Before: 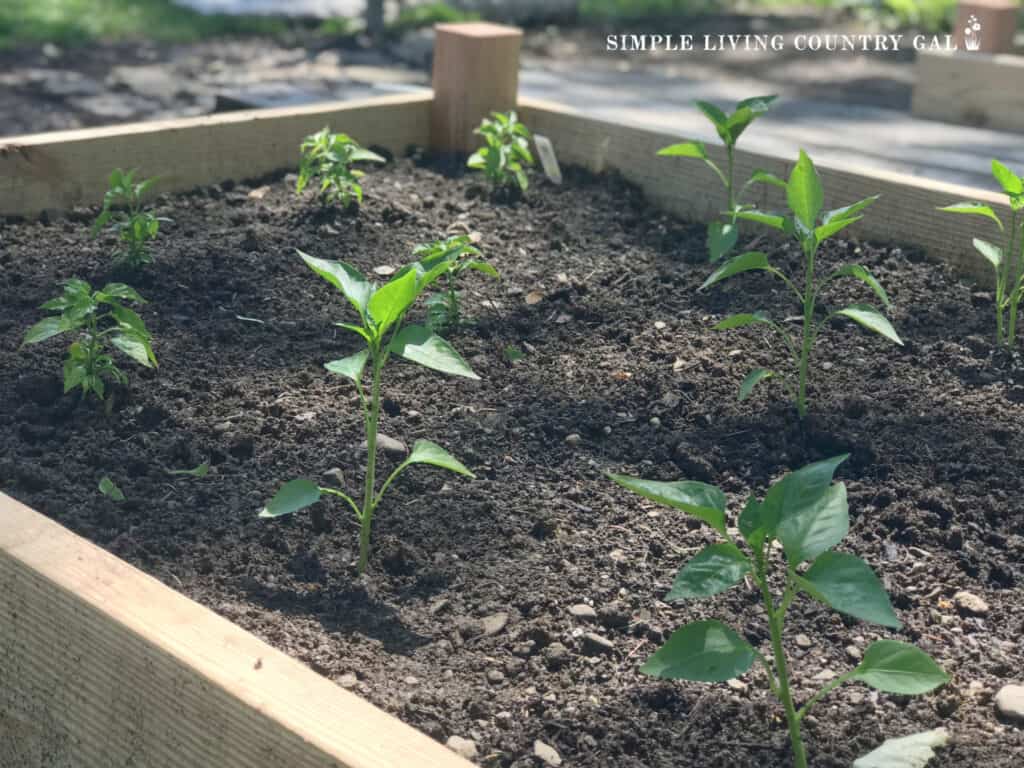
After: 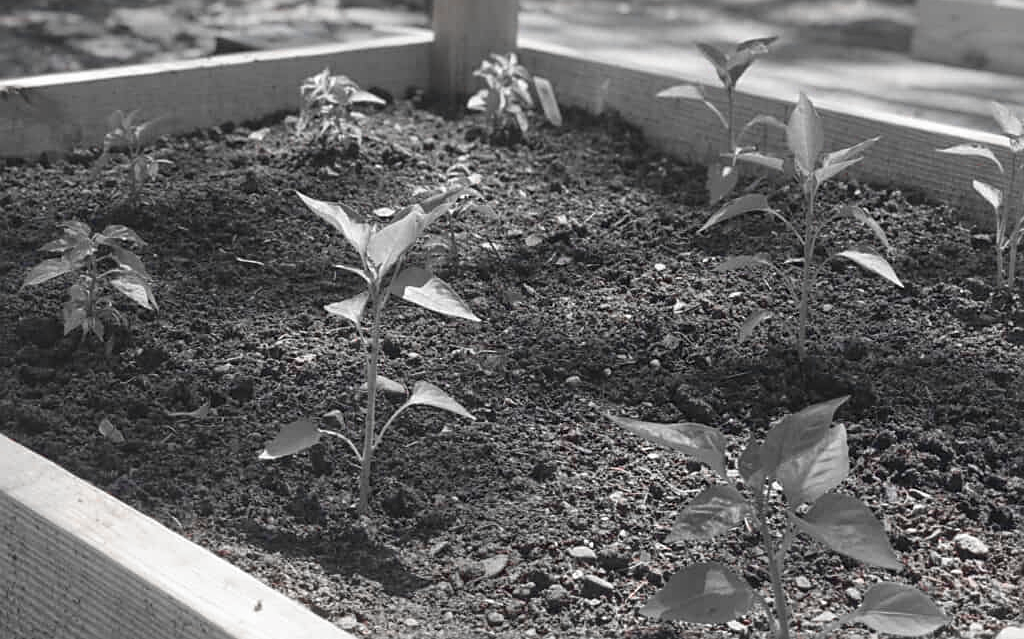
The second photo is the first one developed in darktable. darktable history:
sharpen: on, module defaults
color zones: curves: ch0 [(0, 0.278) (0.143, 0.5) (0.286, 0.5) (0.429, 0.5) (0.571, 0.5) (0.714, 0.5) (0.857, 0.5) (1, 0.5)]; ch1 [(0, 1) (0.143, 0.165) (0.286, 0) (0.429, 0) (0.571, 0) (0.714, 0) (0.857, 0.5) (1, 0.5)]; ch2 [(0, 0.508) (0.143, 0.5) (0.286, 0.5) (0.429, 0.5) (0.571, 0.5) (0.714, 0.5) (0.857, 0.5) (1, 0.5)]
crop: top 7.625%, bottom 8.027%
